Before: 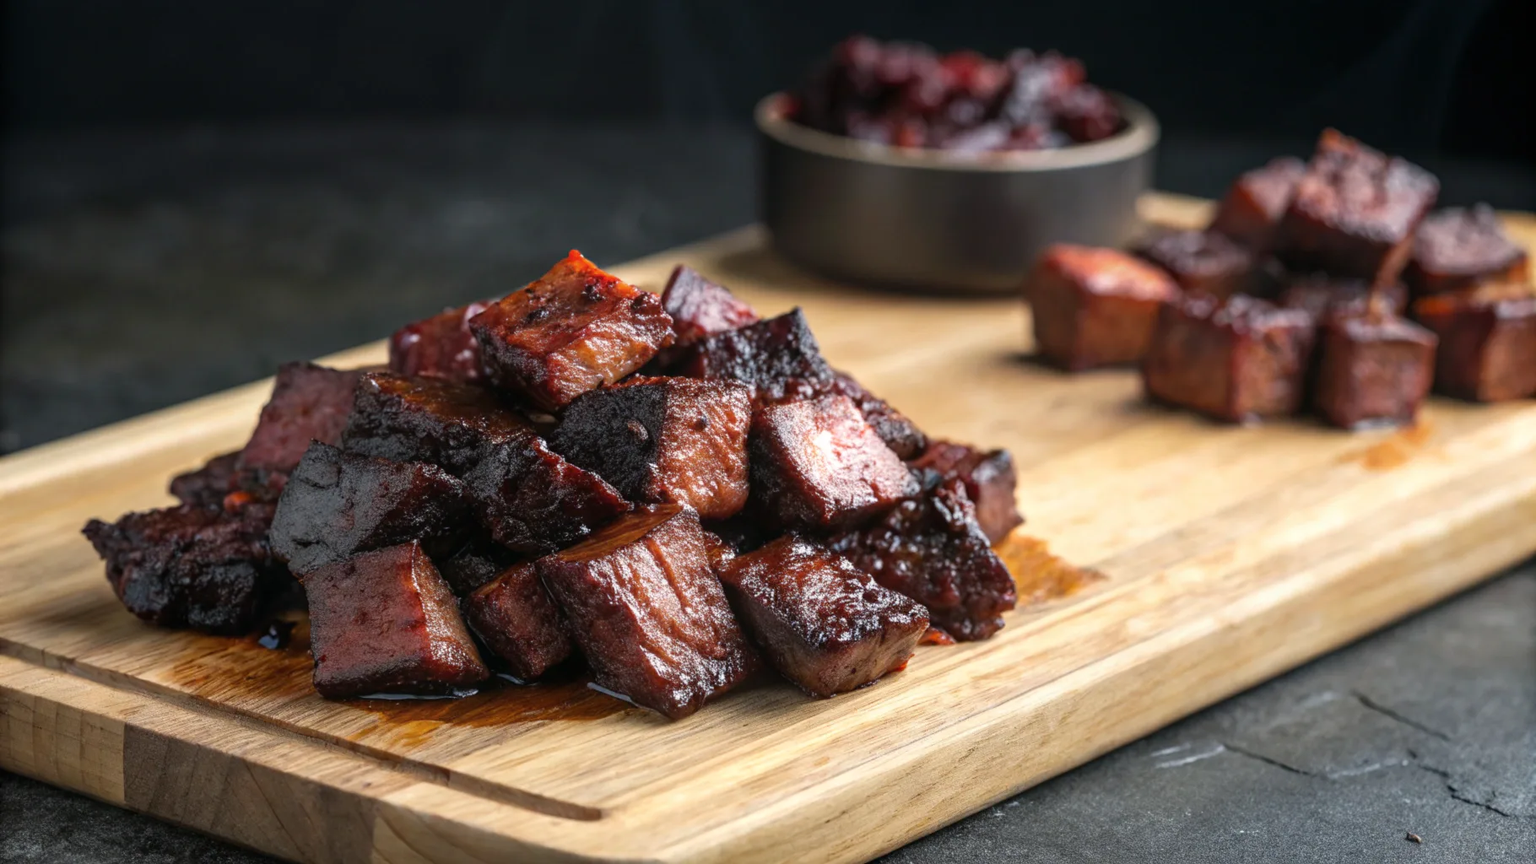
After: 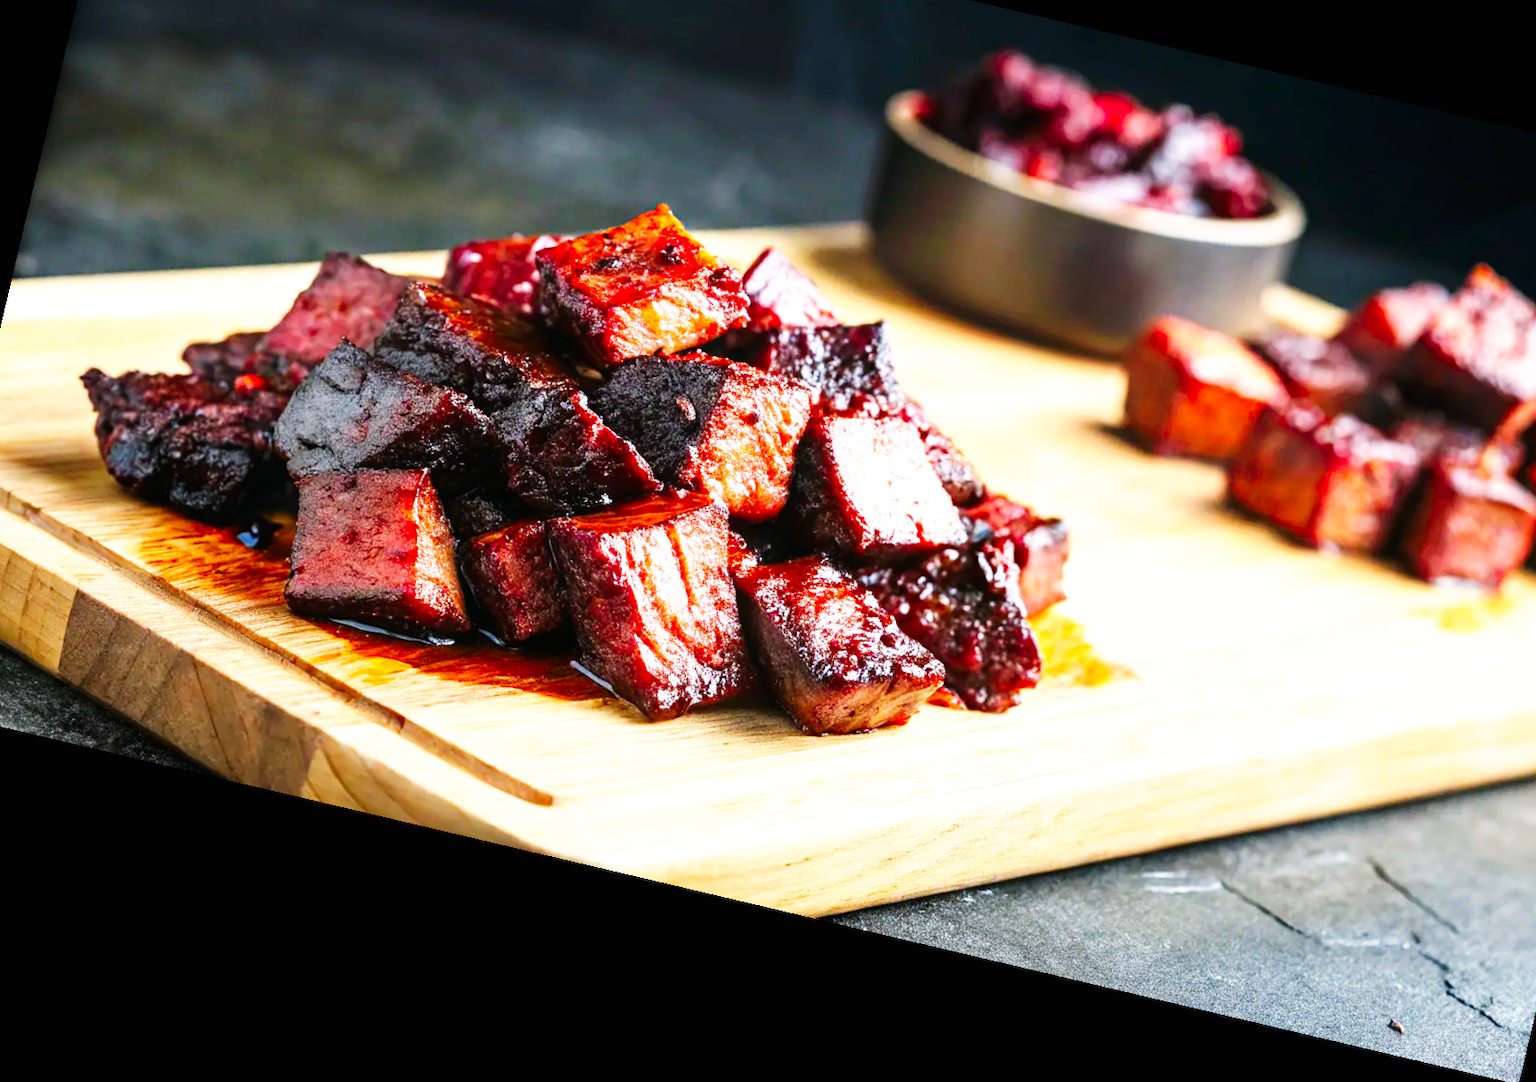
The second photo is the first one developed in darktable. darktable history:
base curve: curves: ch0 [(0, 0) (0.007, 0.004) (0.027, 0.03) (0.046, 0.07) (0.207, 0.54) (0.442, 0.872) (0.673, 0.972) (1, 1)], preserve colors none
exposure: black level correction 0, exposure 0.7 EV, compensate exposure bias true, compensate highlight preservation false
graduated density: rotation -180°, offset 27.42
rotate and perspective: rotation 13.27°, automatic cropping off
color correction: saturation 1.34
crop and rotate: left 4.842%, top 15.51%, right 10.668%
